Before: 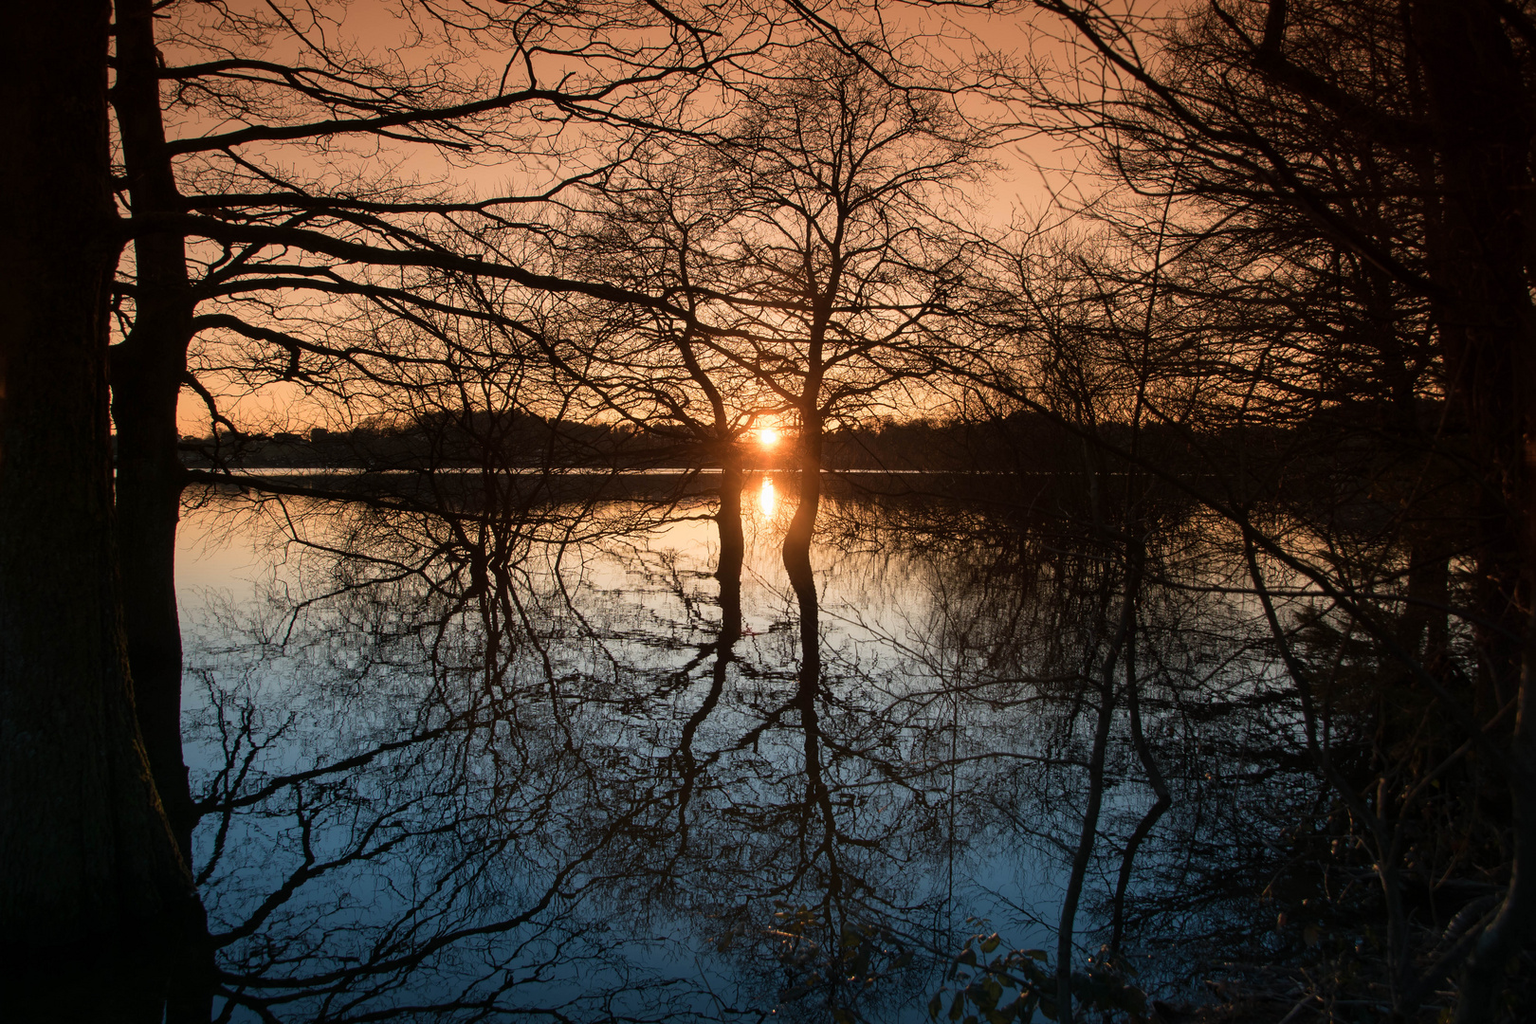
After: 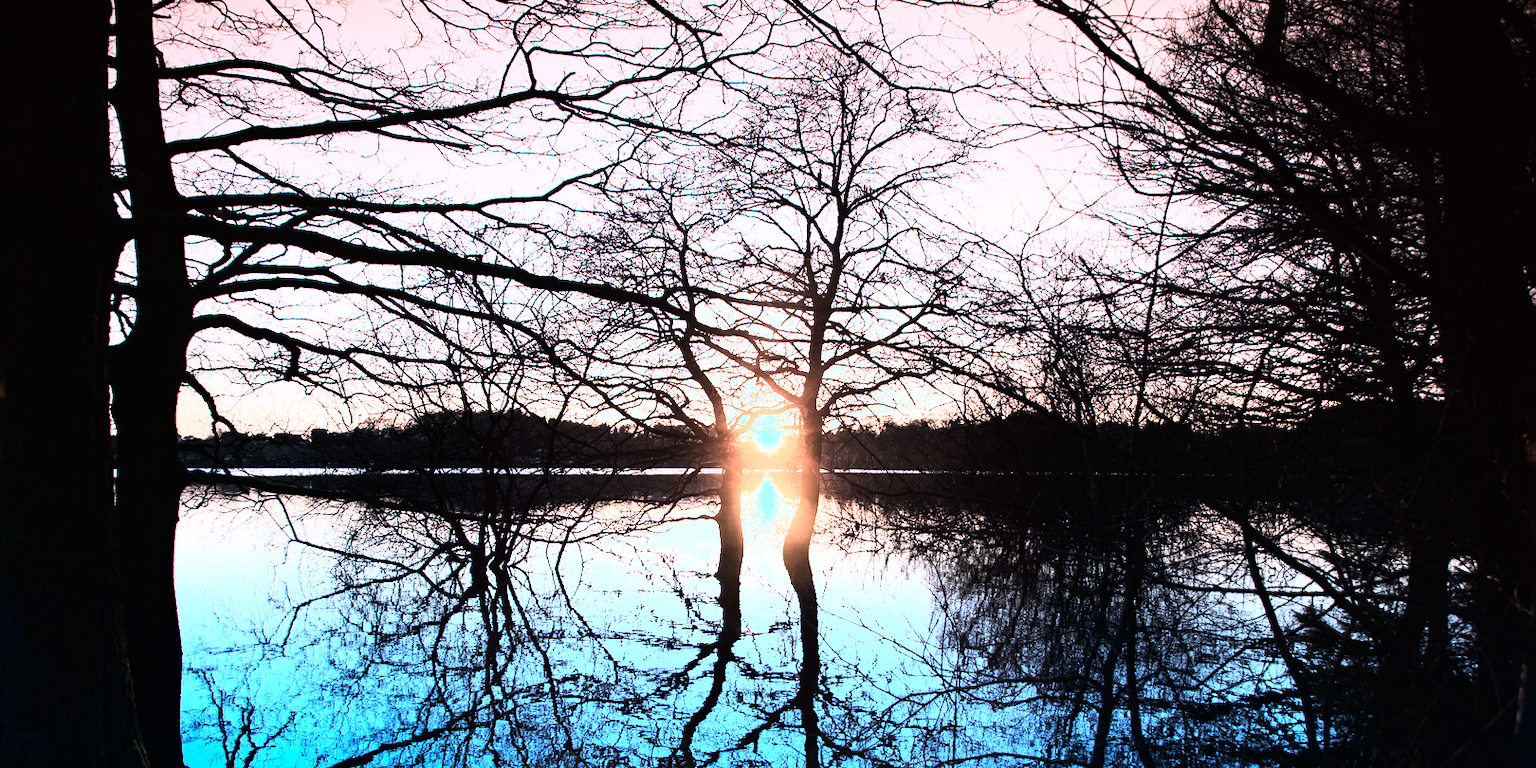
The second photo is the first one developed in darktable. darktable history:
crop: bottom 24.985%
color calibration: illuminant as shot in camera, x 0.443, y 0.414, temperature 2917.18 K
base curve: curves: ch0 [(0, 0) (0.007, 0.004) (0.027, 0.03) (0.046, 0.07) (0.207, 0.54) (0.442, 0.872) (0.673, 0.972) (1, 1)]
tone equalizer: -8 EV -0.735 EV, -7 EV -0.673 EV, -6 EV -0.618 EV, -5 EV -0.365 EV, -3 EV 0.371 EV, -2 EV 0.6 EV, -1 EV 0.692 EV, +0 EV 0.731 EV, edges refinement/feathering 500, mask exposure compensation -1.57 EV, preserve details guided filter
haze removal: adaptive false
exposure: black level correction 0, exposure 0.834 EV, compensate exposure bias true, compensate highlight preservation false
